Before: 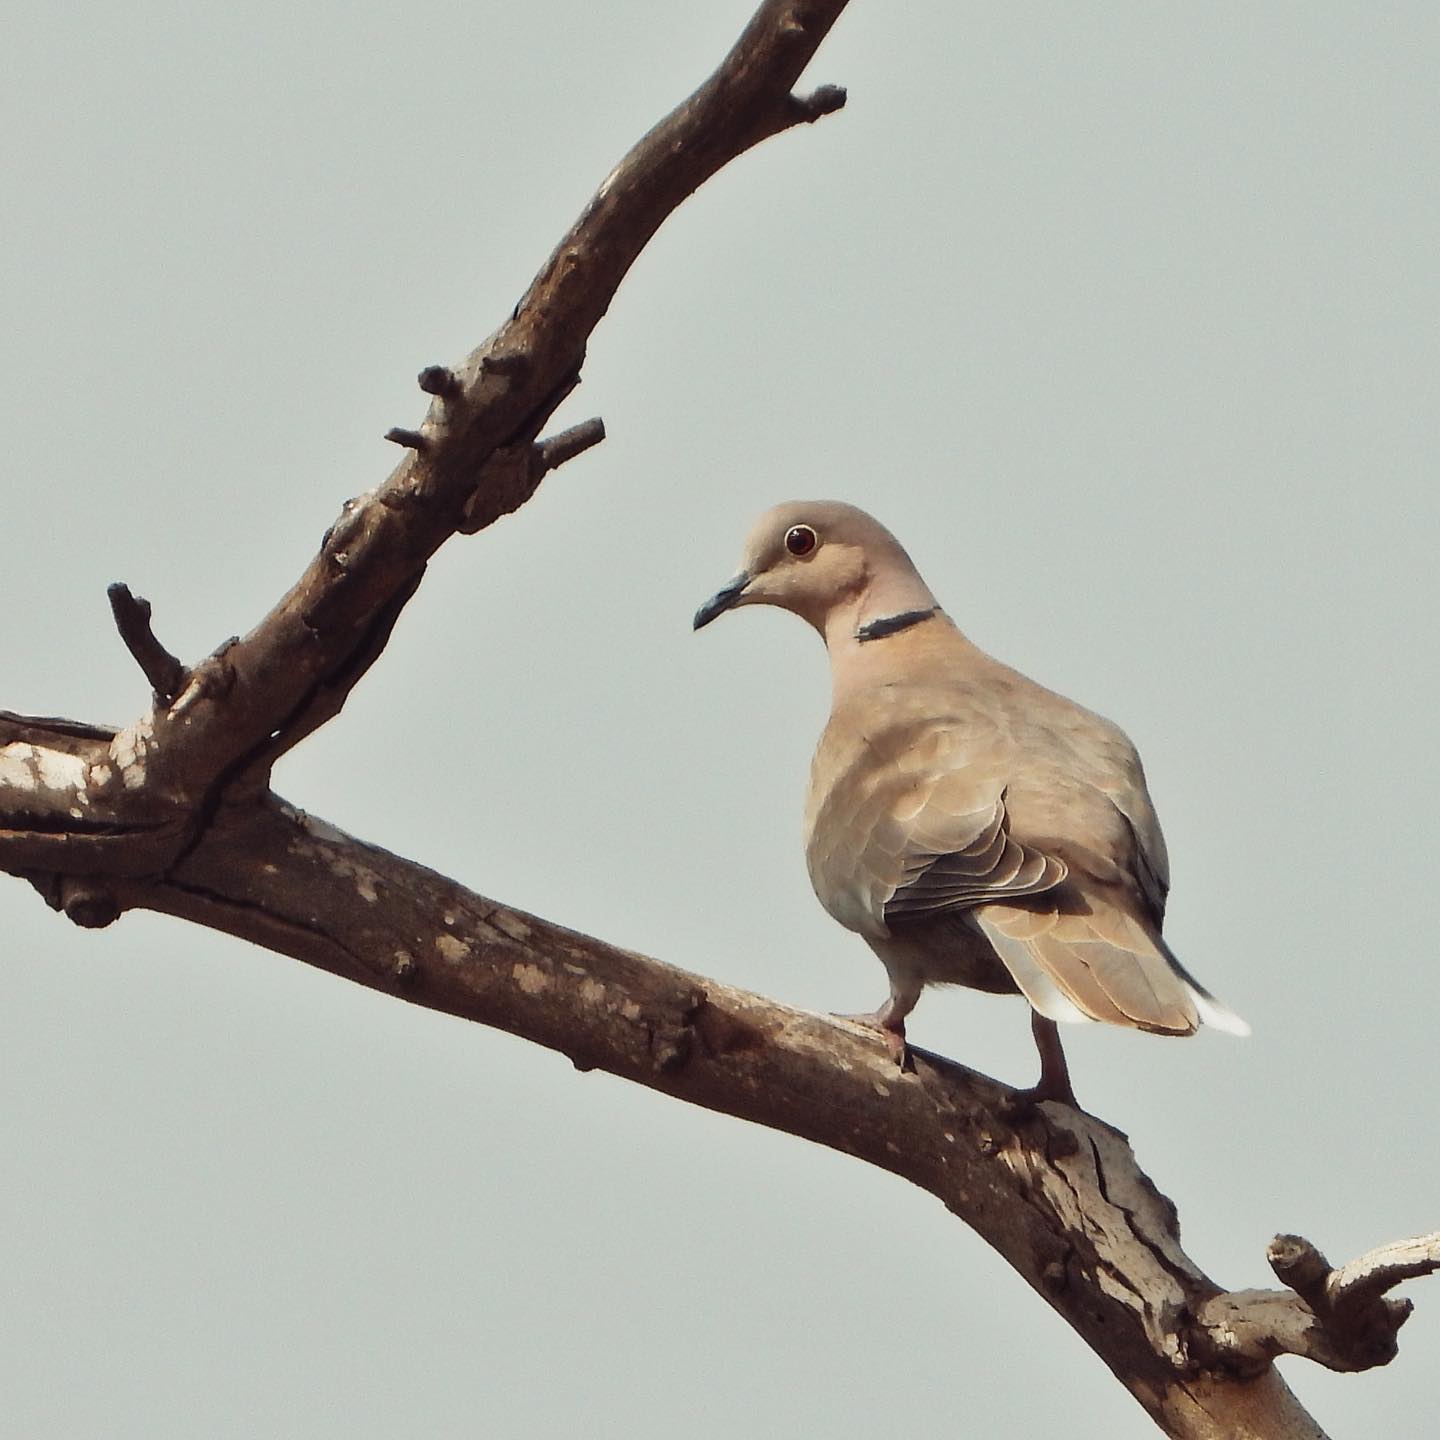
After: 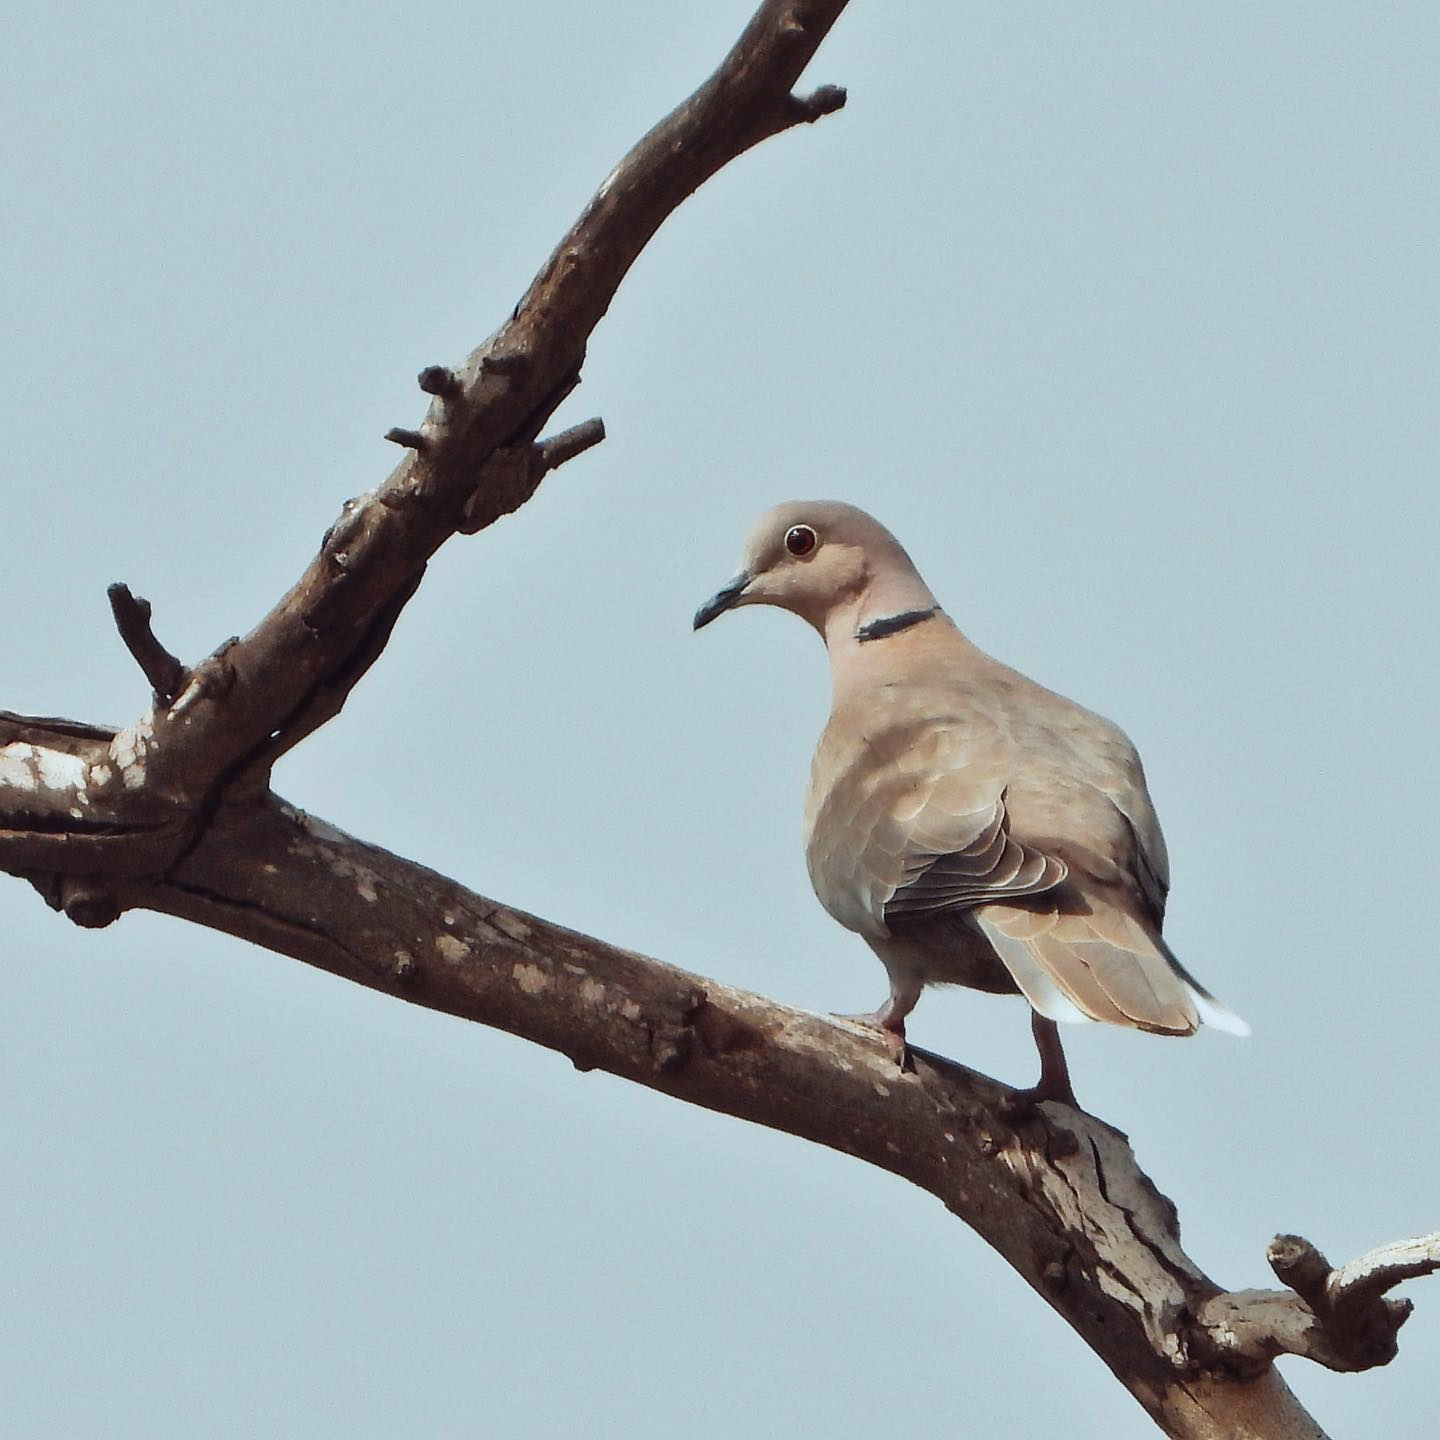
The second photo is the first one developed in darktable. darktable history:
color correction: highlights a* -4.18, highlights b* -10.81
exposure: compensate highlight preservation false
